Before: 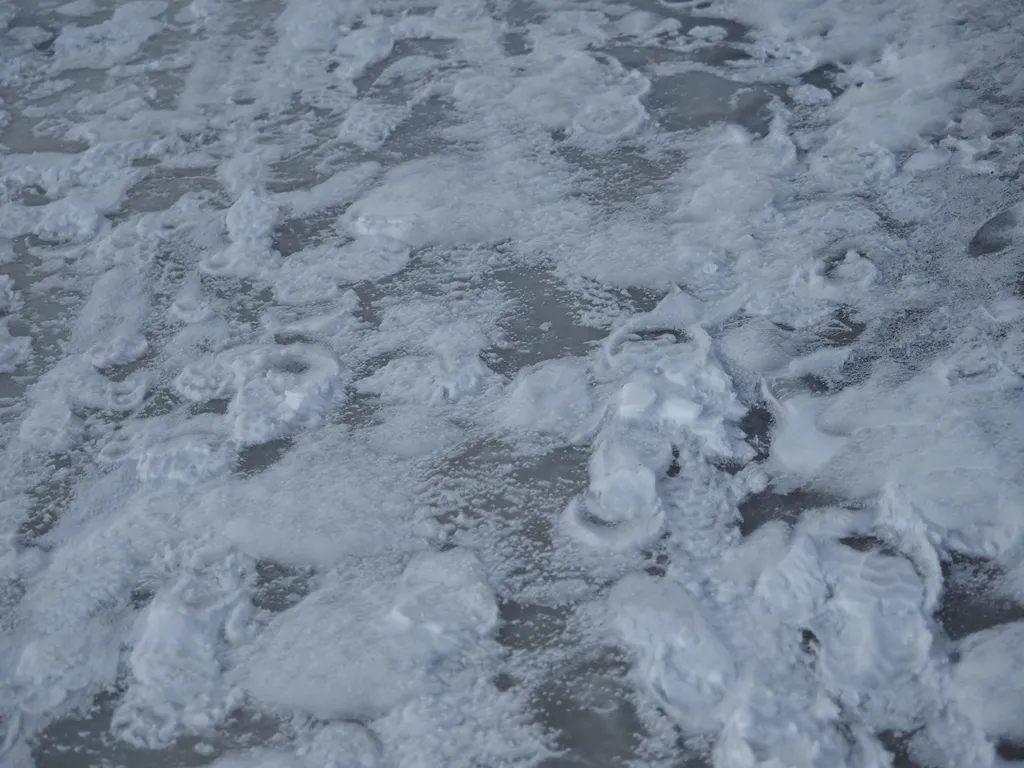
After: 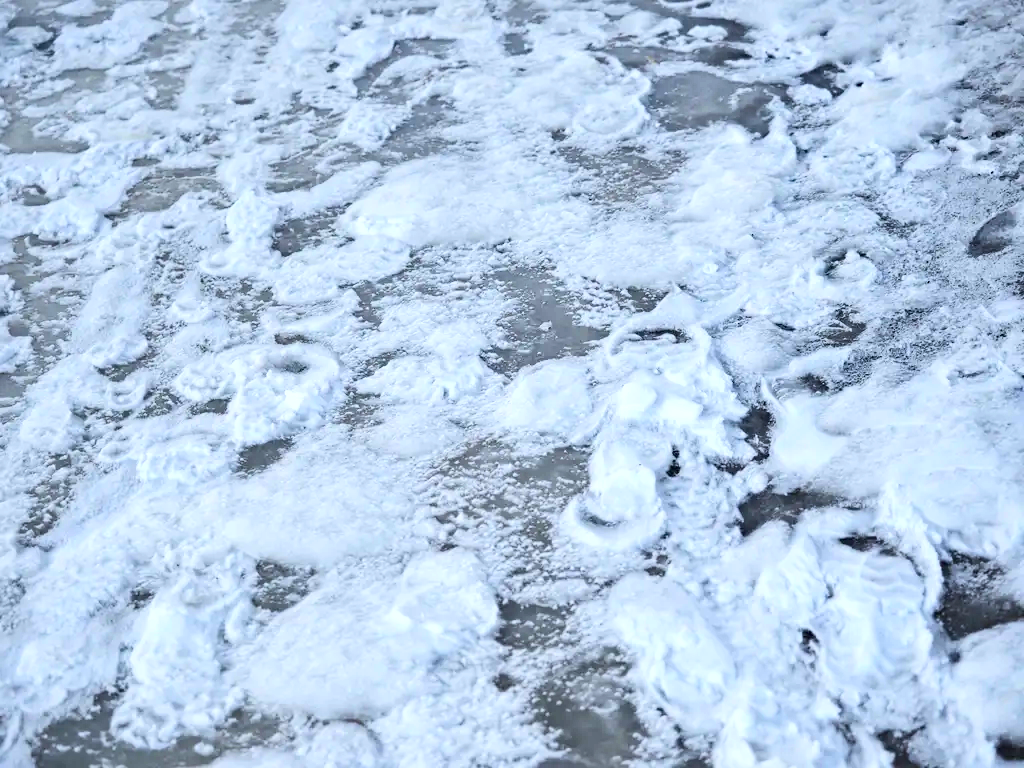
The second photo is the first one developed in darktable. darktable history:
local contrast: mode bilateral grid, contrast 26, coarseness 50, detail 123%, midtone range 0.2
base curve: curves: ch0 [(0, 0) (0.007, 0.004) (0.027, 0.03) (0.046, 0.07) (0.207, 0.54) (0.442, 0.872) (0.673, 0.972) (1, 1)]
contrast brightness saturation: contrast 0.038, saturation 0.152
exposure: exposure 0.205 EV, compensate highlight preservation false
haze removal: strength 0.303, distance 0.257, compatibility mode true, adaptive false
